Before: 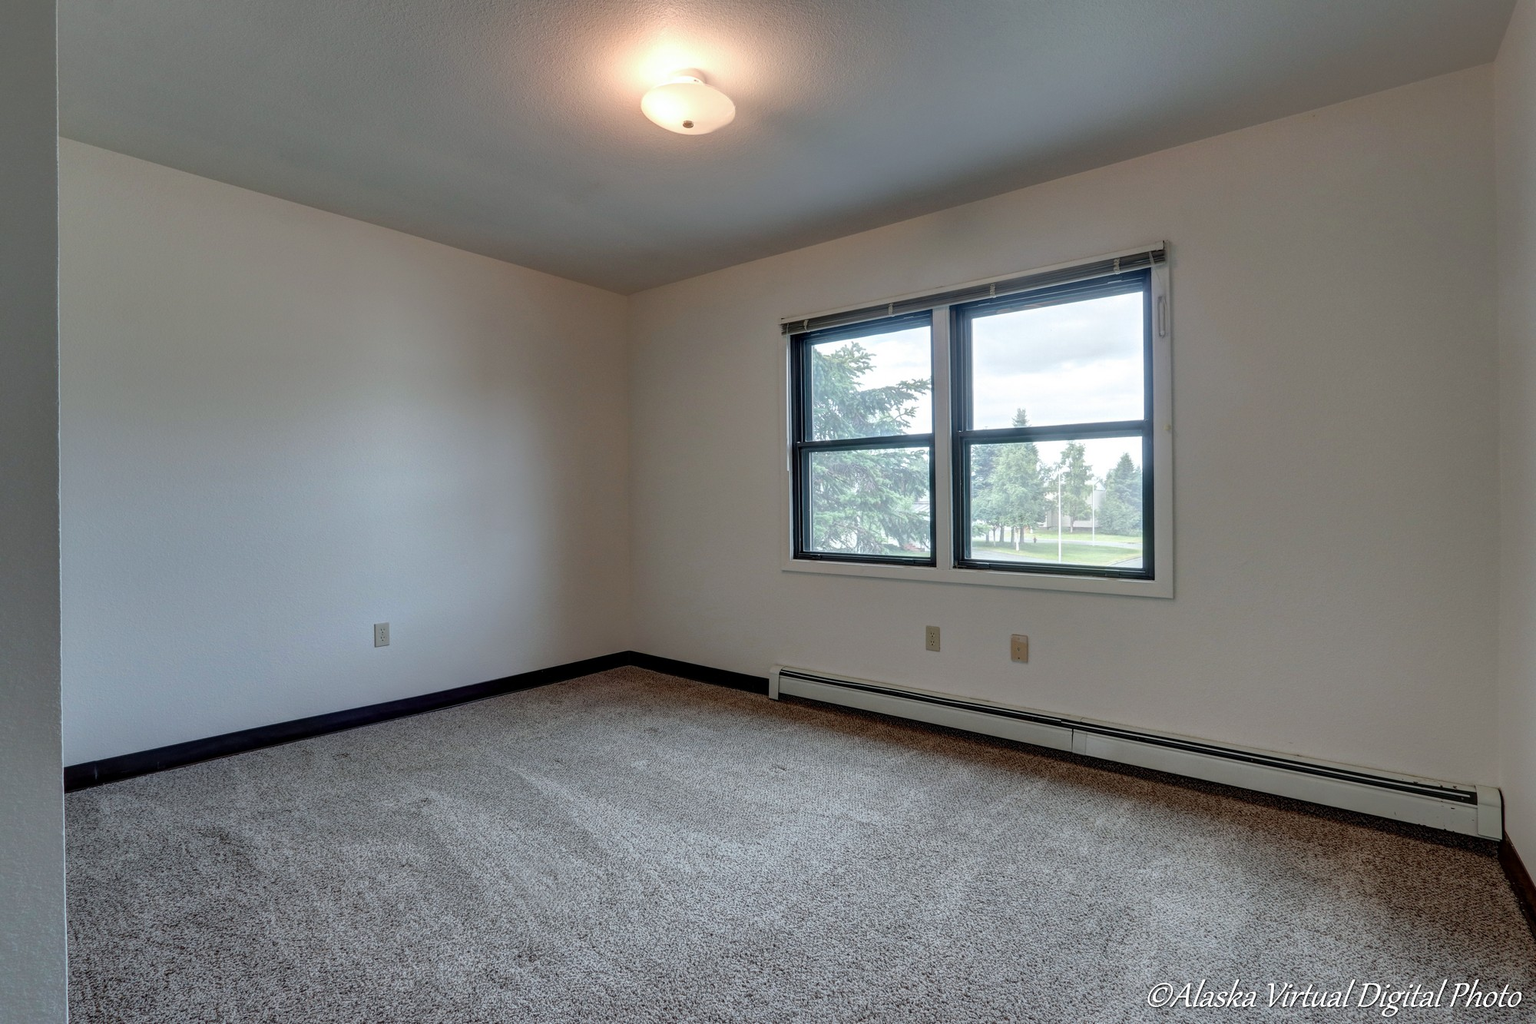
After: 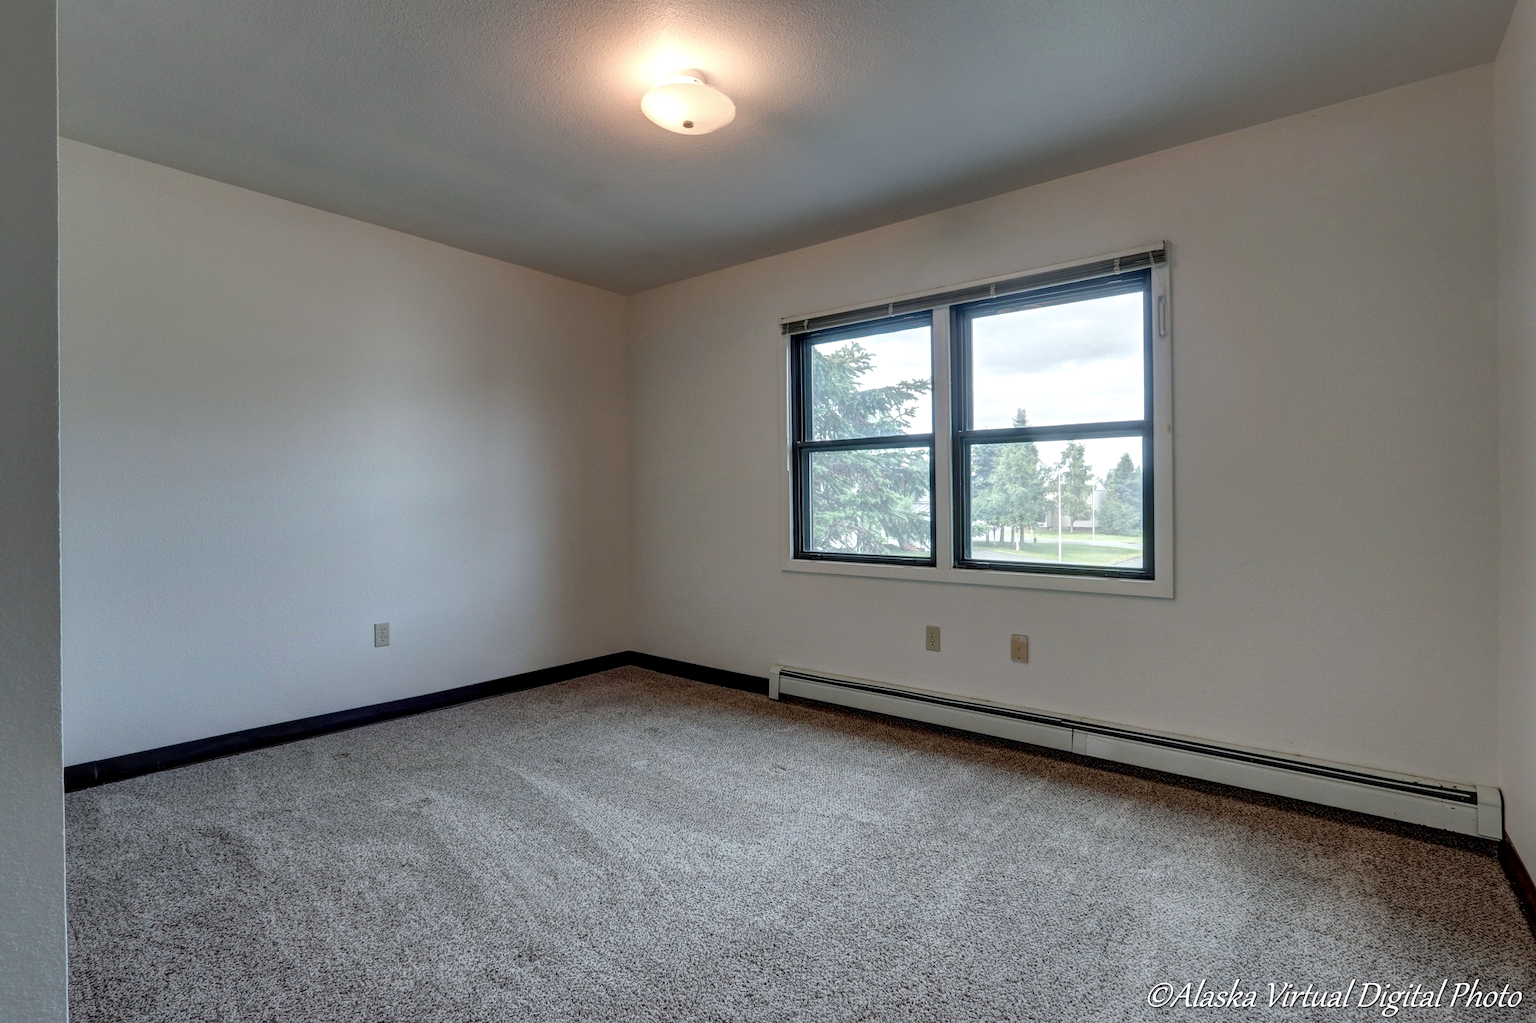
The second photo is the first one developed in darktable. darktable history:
local contrast: highlights 101%, shadows 100%, detail 119%, midtone range 0.2
tone equalizer: edges refinement/feathering 500, mask exposure compensation -1.57 EV, preserve details no
